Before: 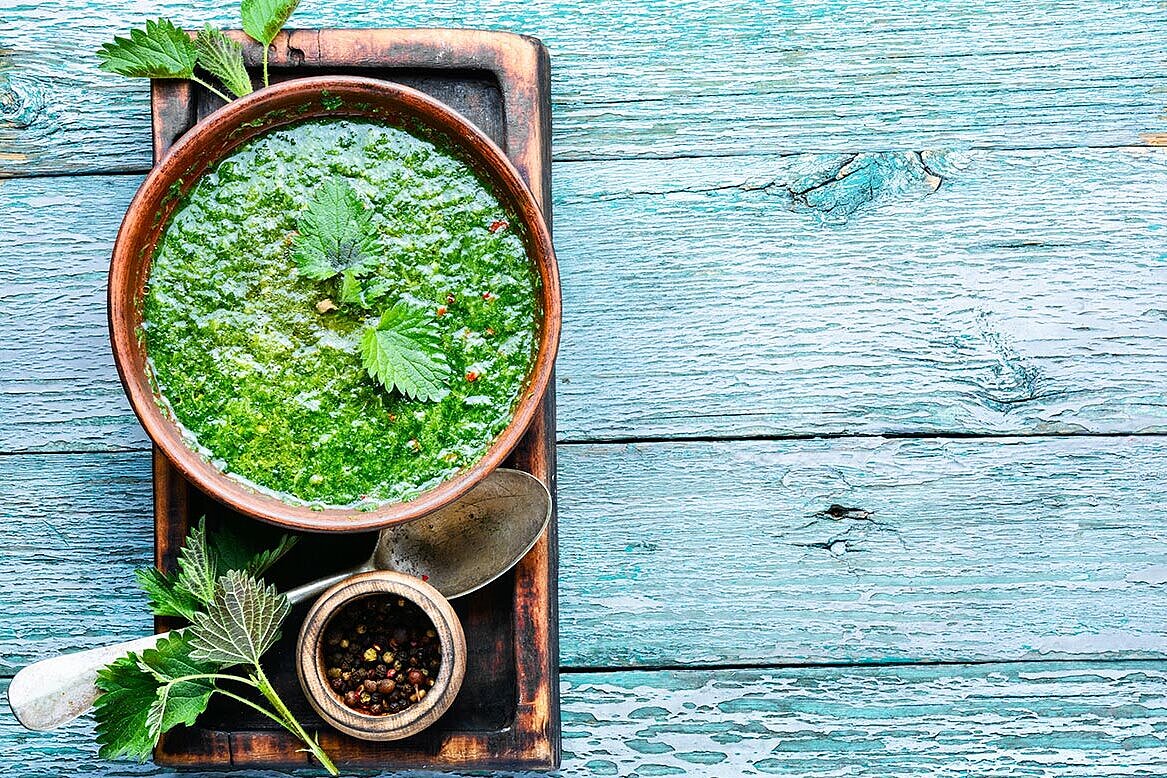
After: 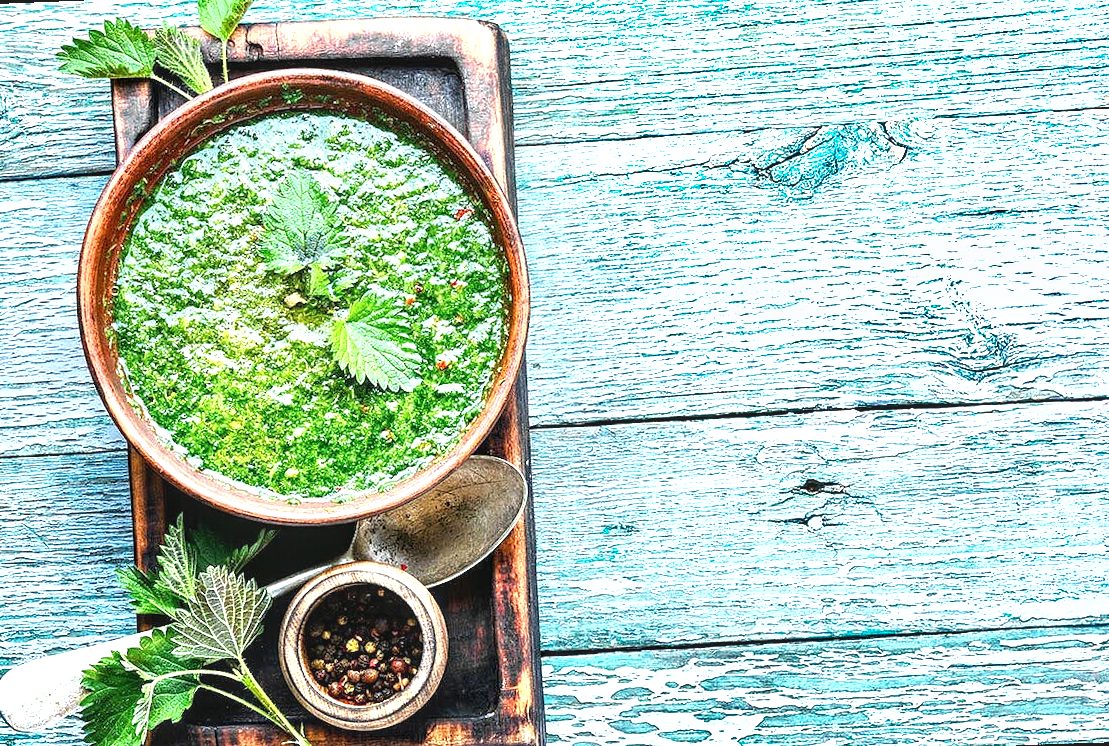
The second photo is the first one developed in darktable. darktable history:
exposure: exposure 0.636 EV, compensate highlight preservation false
shadows and highlights: radius 44.78, white point adjustment 6.64, compress 79.65%, highlights color adjustment 78.42%, soften with gaussian
rotate and perspective: rotation -2.12°, lens shift (vertical) 0.009, lens shift (horizontal) -0.008, automatic cropping original format, crop left 0.036, crop right 0.964, crop top 0.05, crop bottom 0.959
local contrast: on, module defaults
